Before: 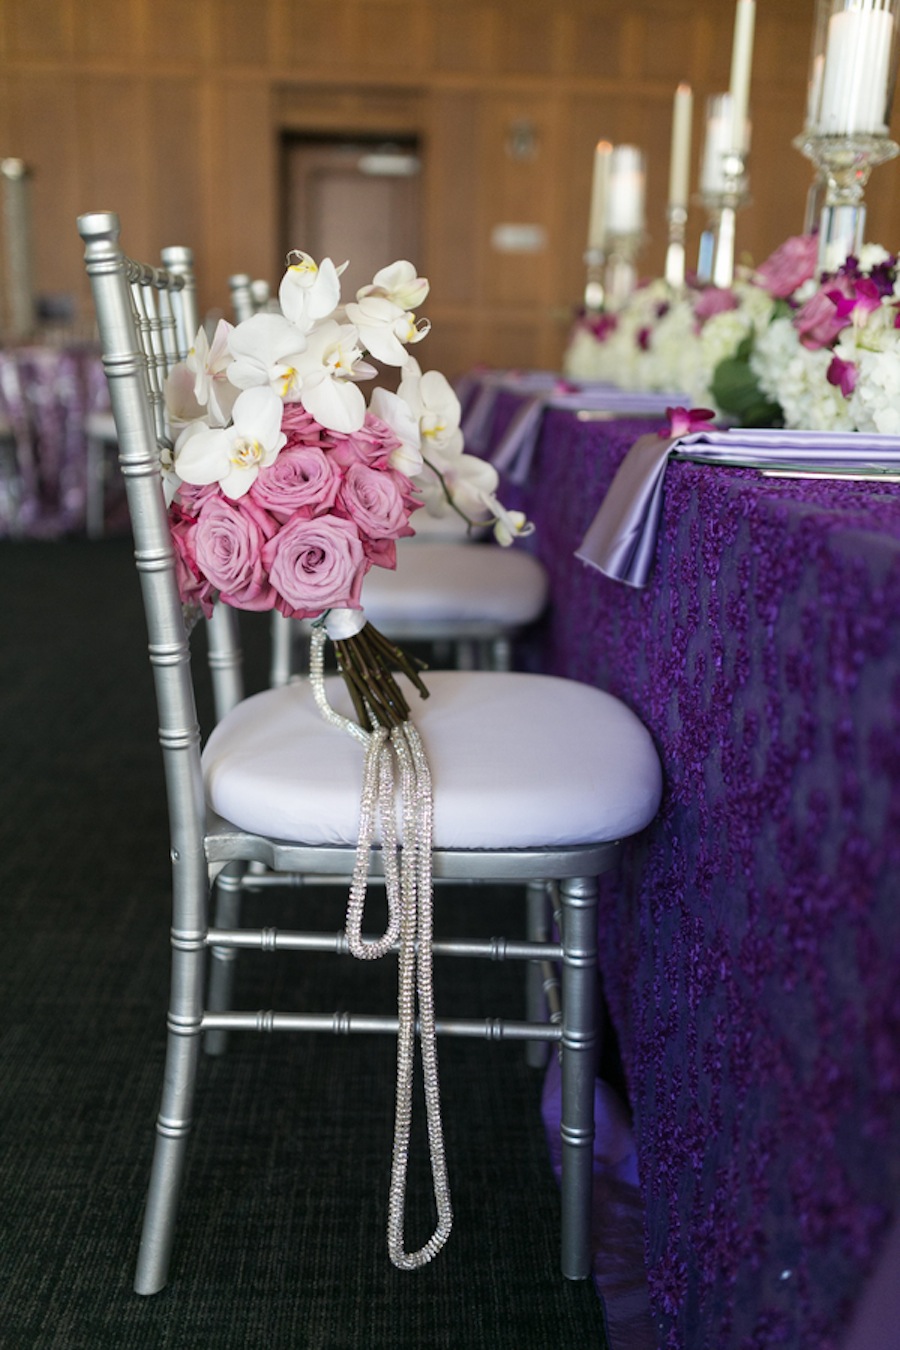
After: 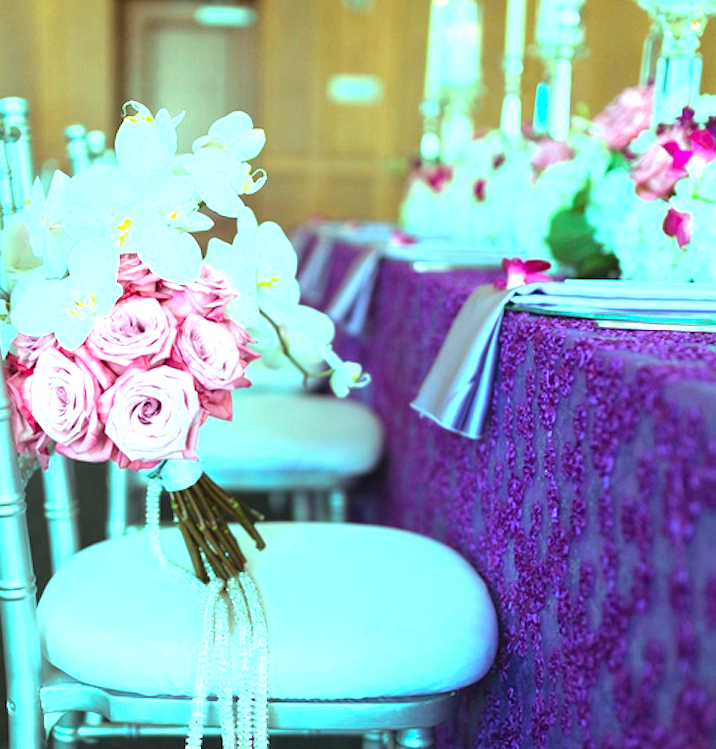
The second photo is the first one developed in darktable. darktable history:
crop: left 18.315%, top 11.071%, right 2.037%, bottom 33.414%
color balance rgb: shadows lift › chroma 0.845%, shadows lift › hue 114.39°, power › hue 61.84°, highlights gain › chroma 7.379%, highlights gain › hue 186.81°, perceptual saturation grading › global saturation 19.504%, global vibrance 15.144%
exposure: black level correction 0, exposure 1.487 EV, compensate exposure bias true, compensate highlight preservation false
